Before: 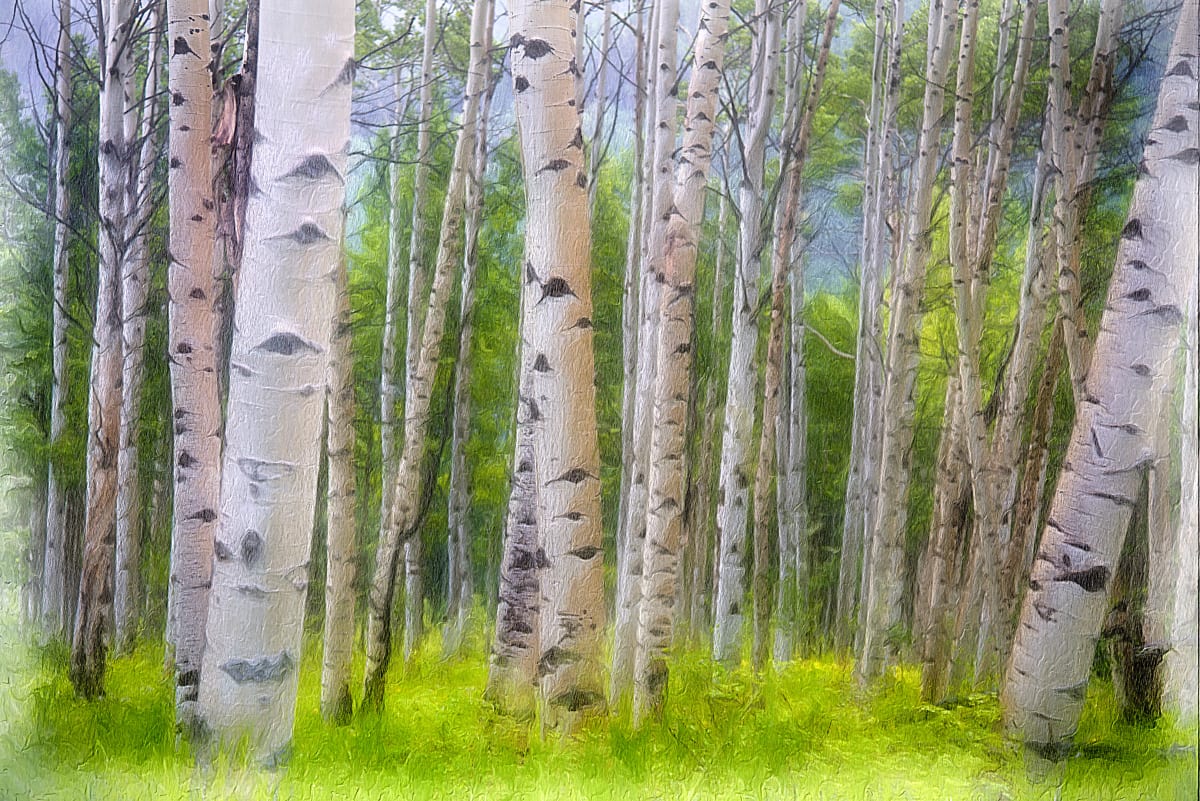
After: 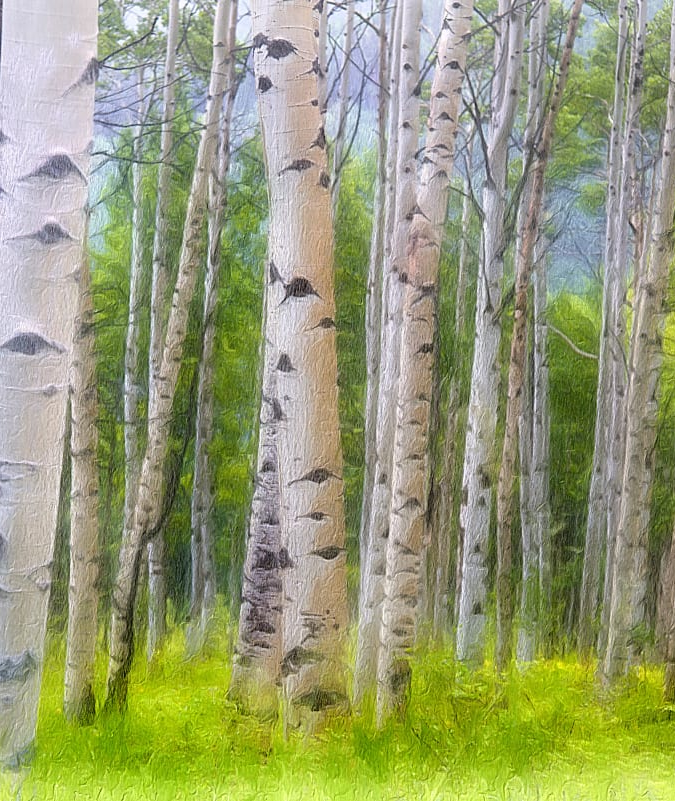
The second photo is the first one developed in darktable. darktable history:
crop: left 21.481%, right 22.197%
